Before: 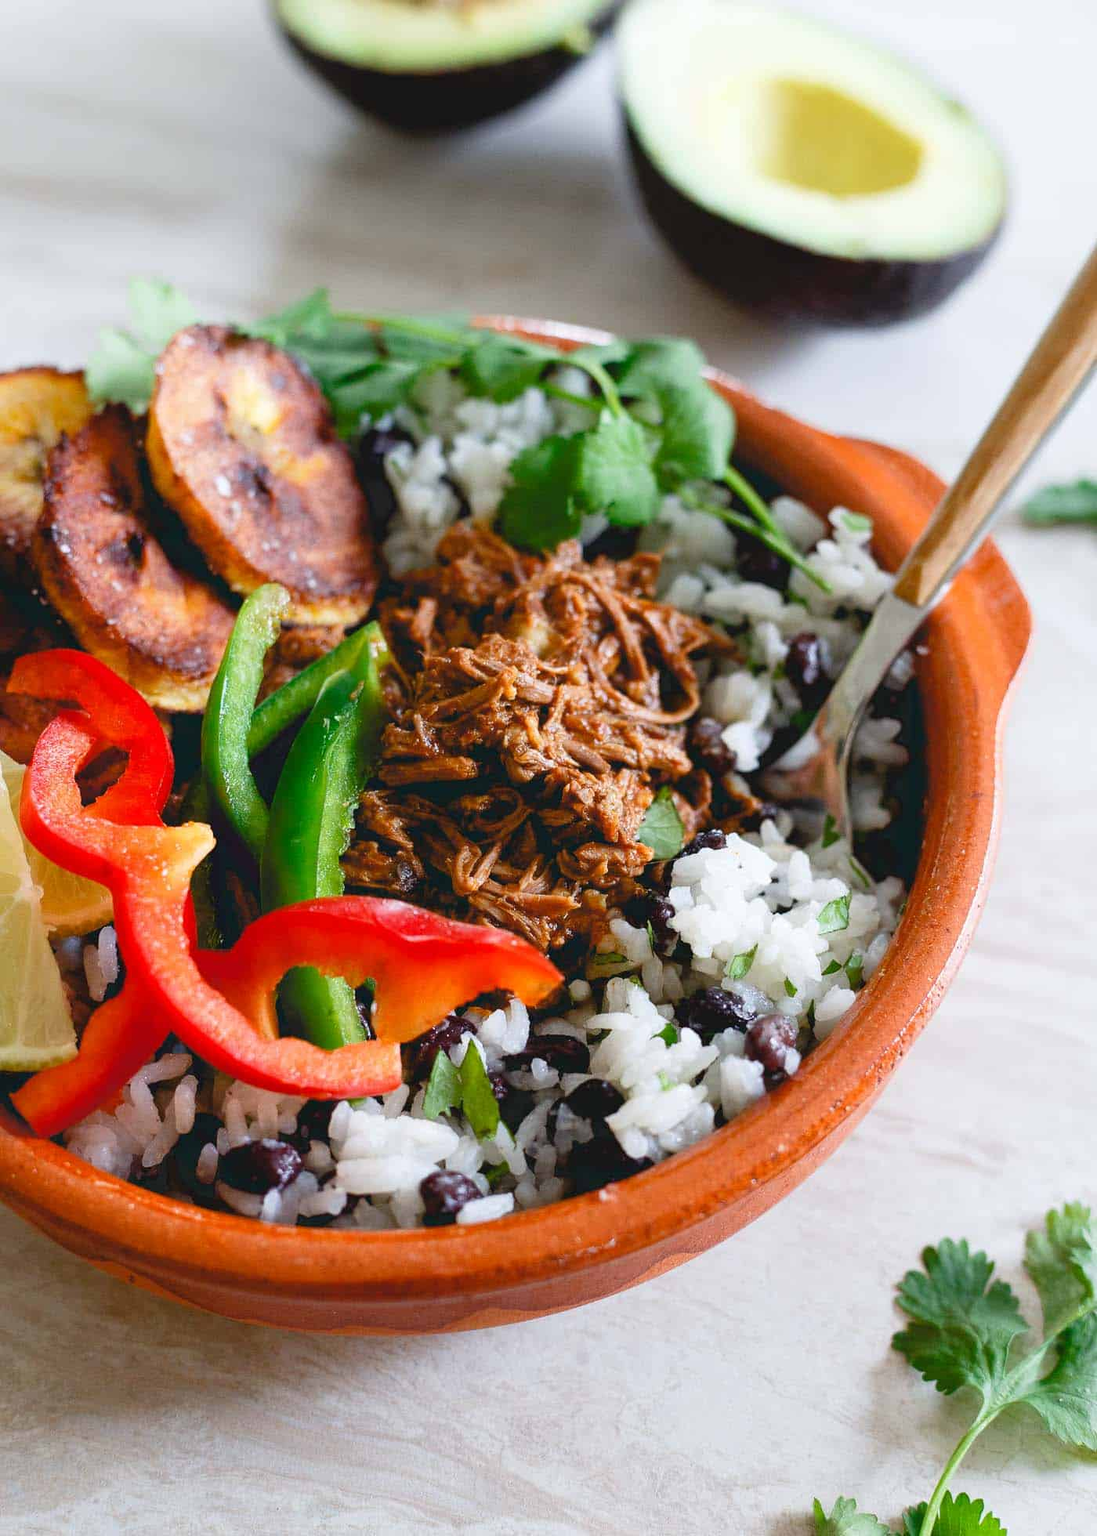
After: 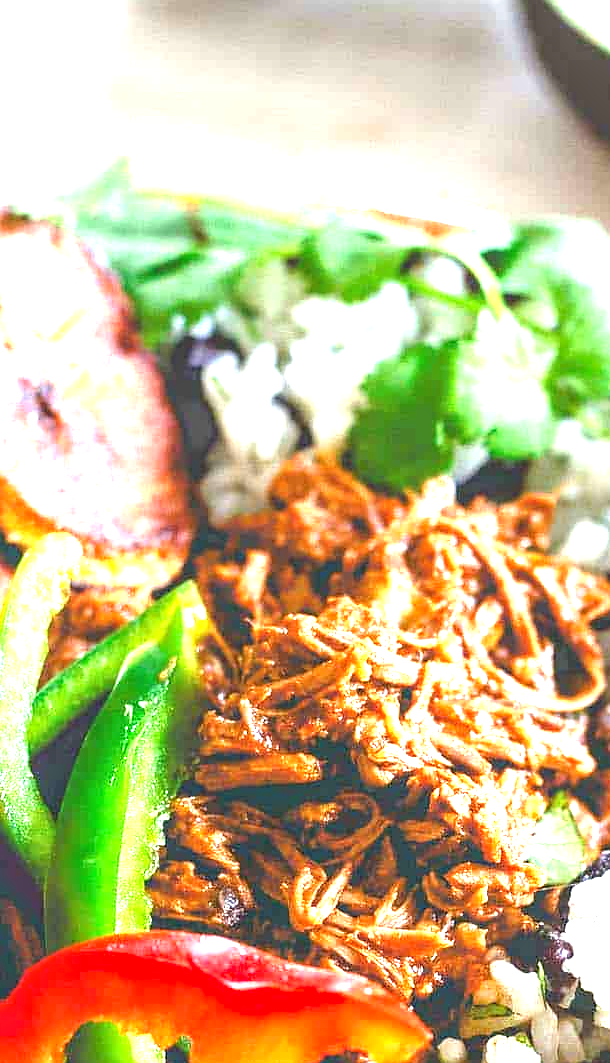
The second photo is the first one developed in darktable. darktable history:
sharpen: radius 1.514, amount 0.363, threshold 1.603
exposure: exposure 1.993 EV, compensate highlight preservation false
local contrast: detail 109%
crop: left 20.584%, top 10.839%, right 35.795%, bottom 34.896%
